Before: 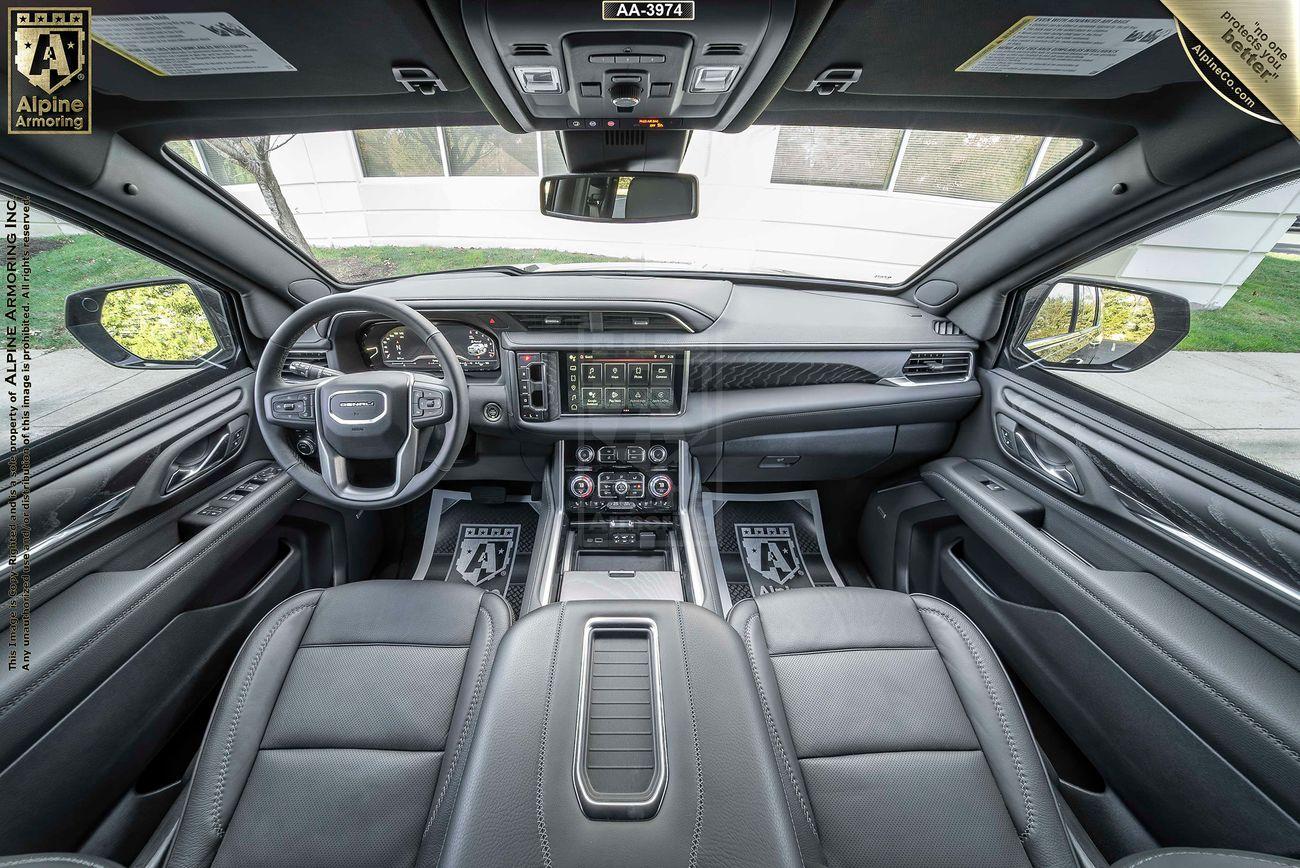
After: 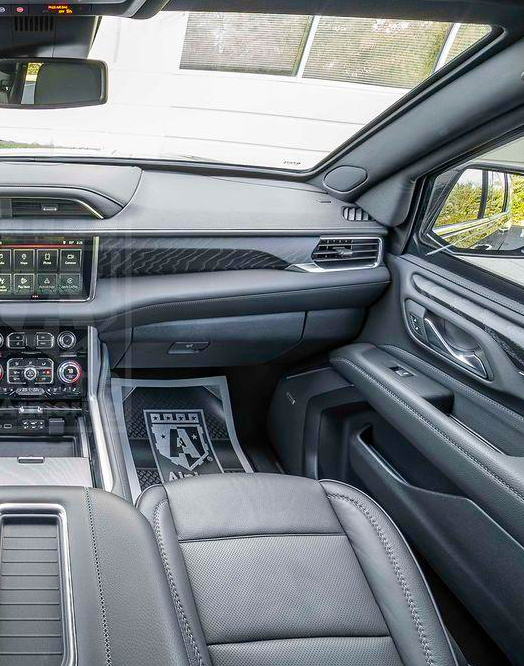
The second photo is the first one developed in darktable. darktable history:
crop: left 45.534%, top 13.145%, right 14.135%, bottom 10.099%
color balance rgb: highlights gain › chroma 0.105%, highlights gain › hue 331.45°, linear chroma grading › shadows 31.672%, linear chroma grading › global chroma -2.612%, linear chroma grading › mid-tones 3.949%, perceptual saturation grading › global saturation 25.786%
